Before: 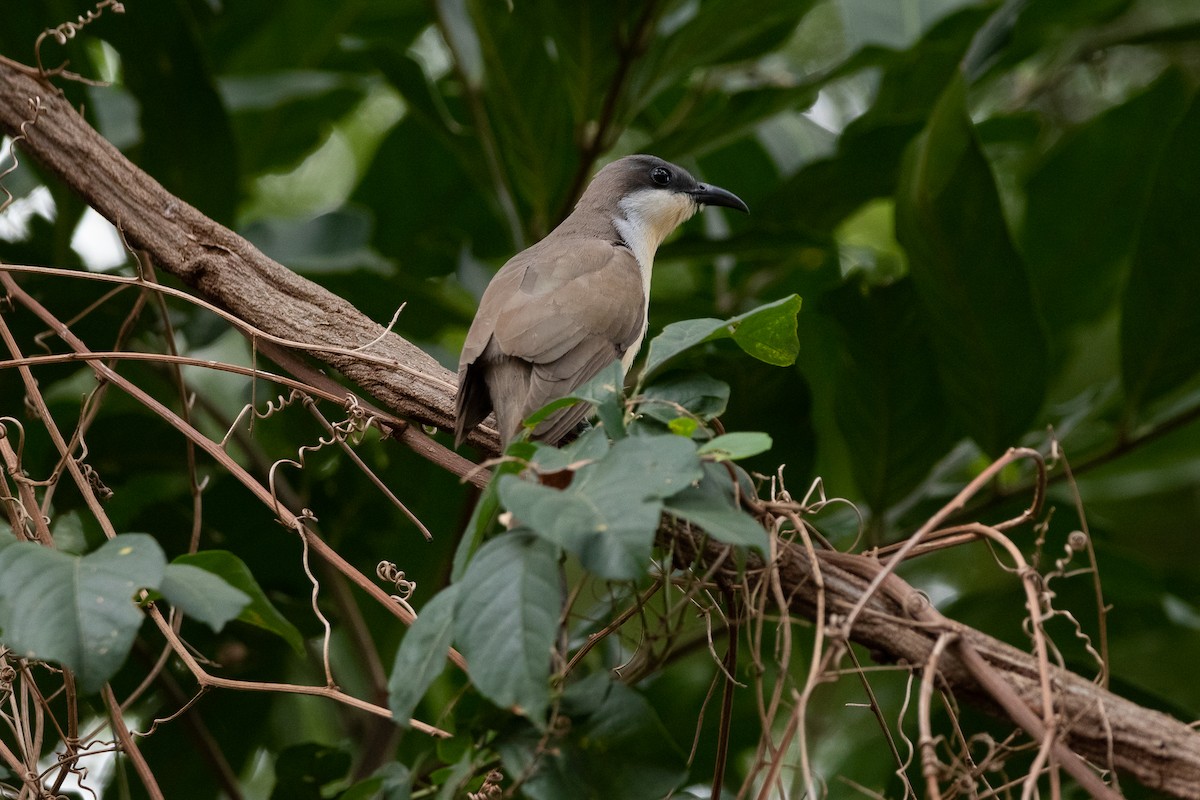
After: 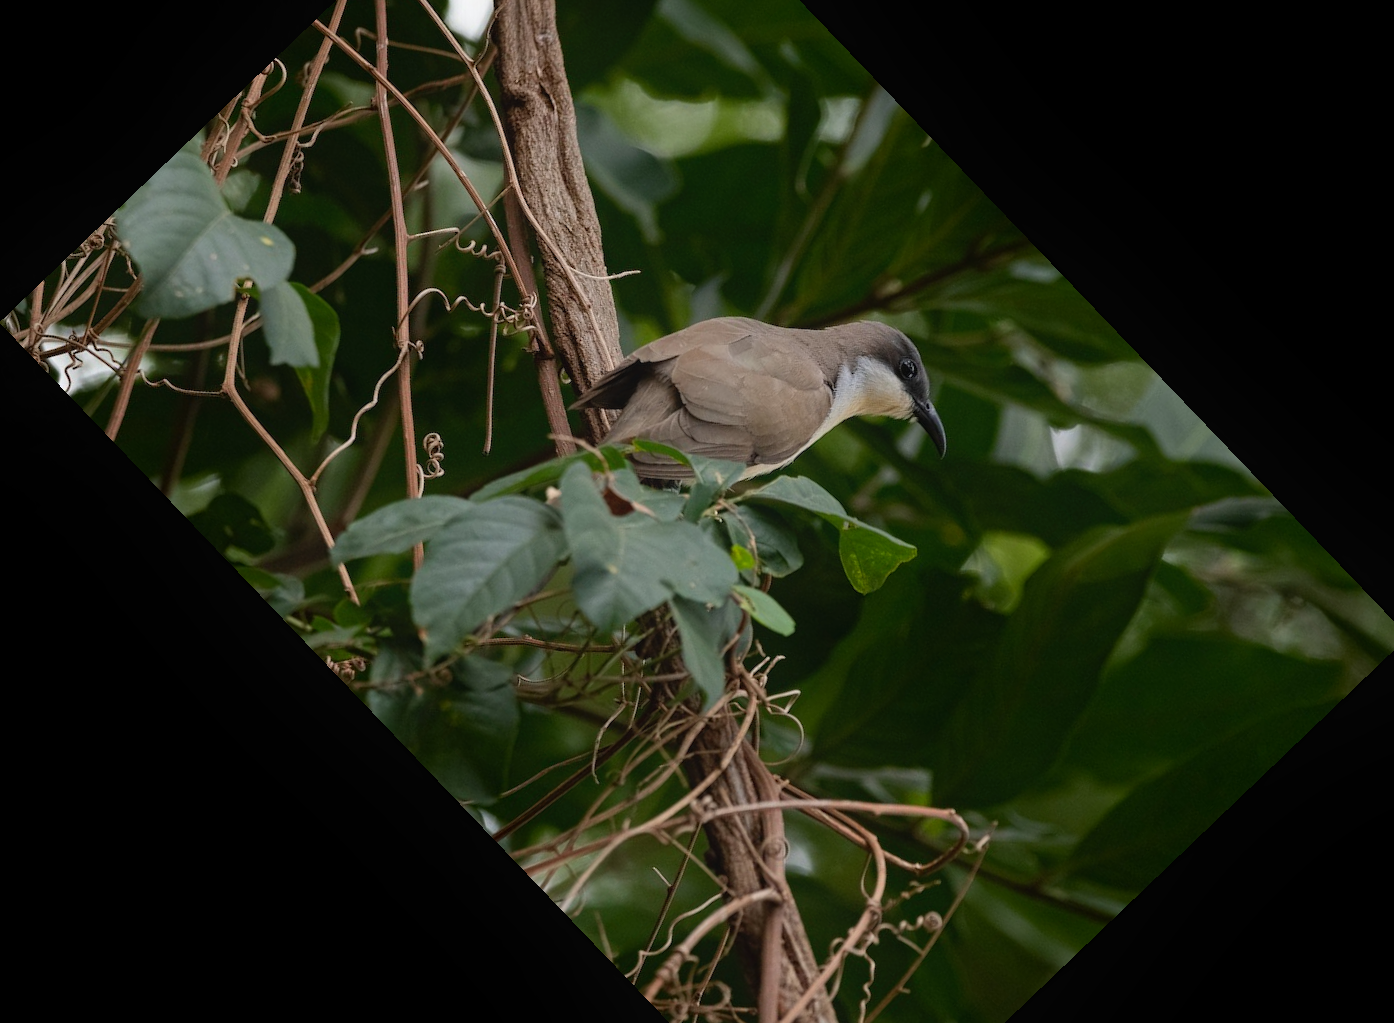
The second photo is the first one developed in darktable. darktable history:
contrast equalizer: y [[0.439, 0.44, 0.442, 0.457, 0.493, 0.498], [0.5 ×6], [0.5 ×6], [0 ×6], [0 ×6]], mix 0.59
crop and rotate: angle -46.26°, top 16.234%, right 0.912%, bottom 11.704%
